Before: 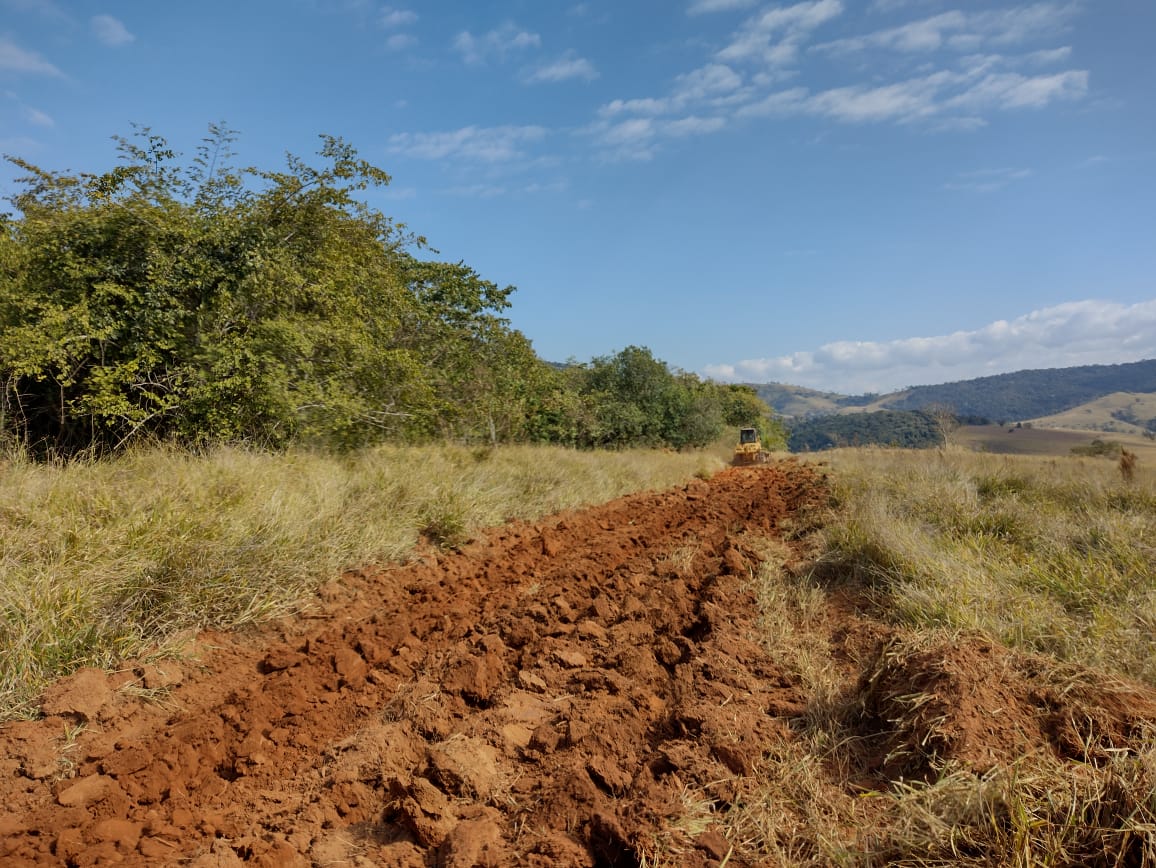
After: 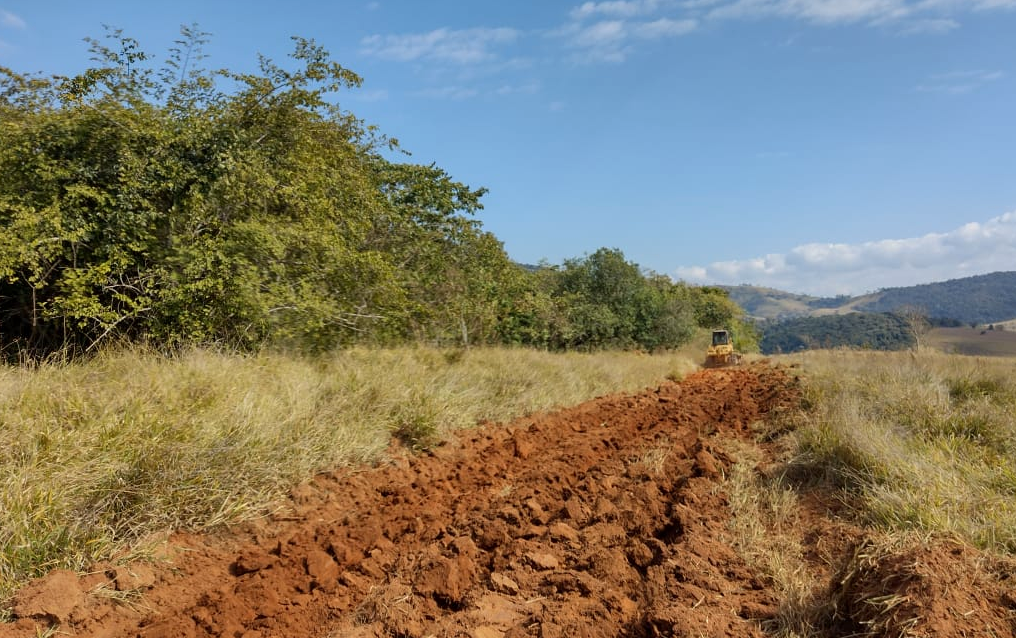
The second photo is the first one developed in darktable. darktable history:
crop and rotate: left 2.425%, top 11.305%, right 9.6%, bottom 15.08%
exposure: exposure 0.197 EV, compensate highlight preservation false
